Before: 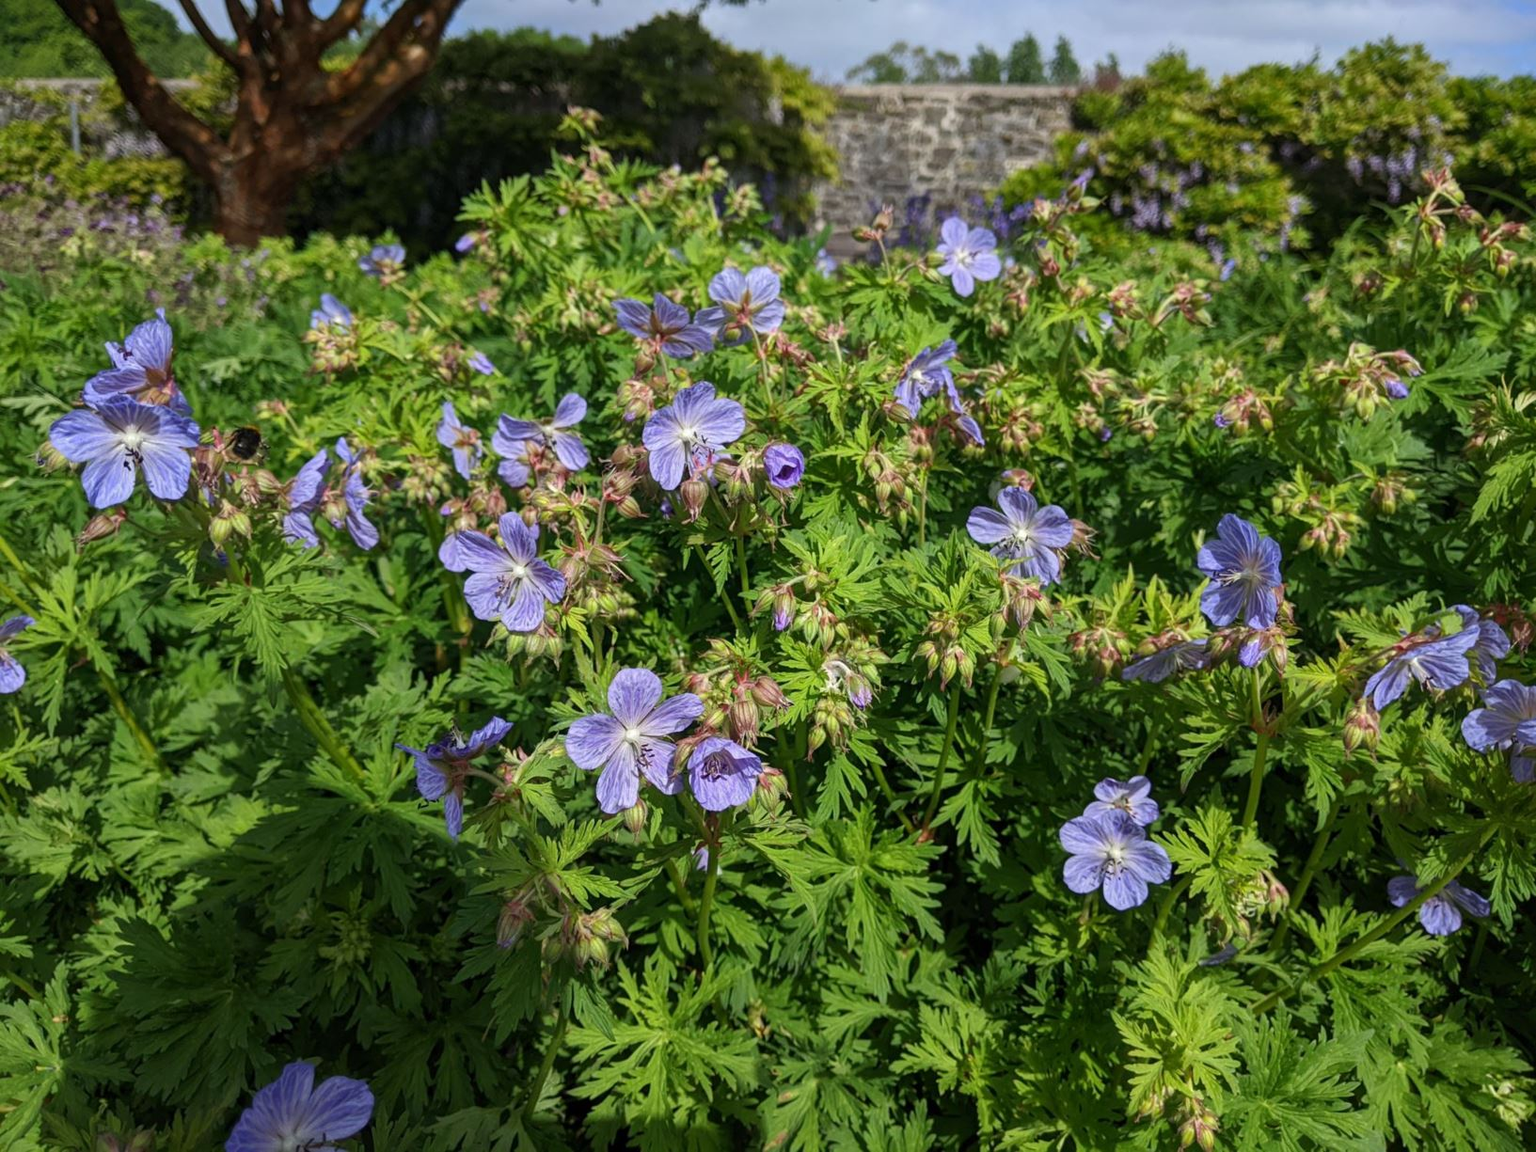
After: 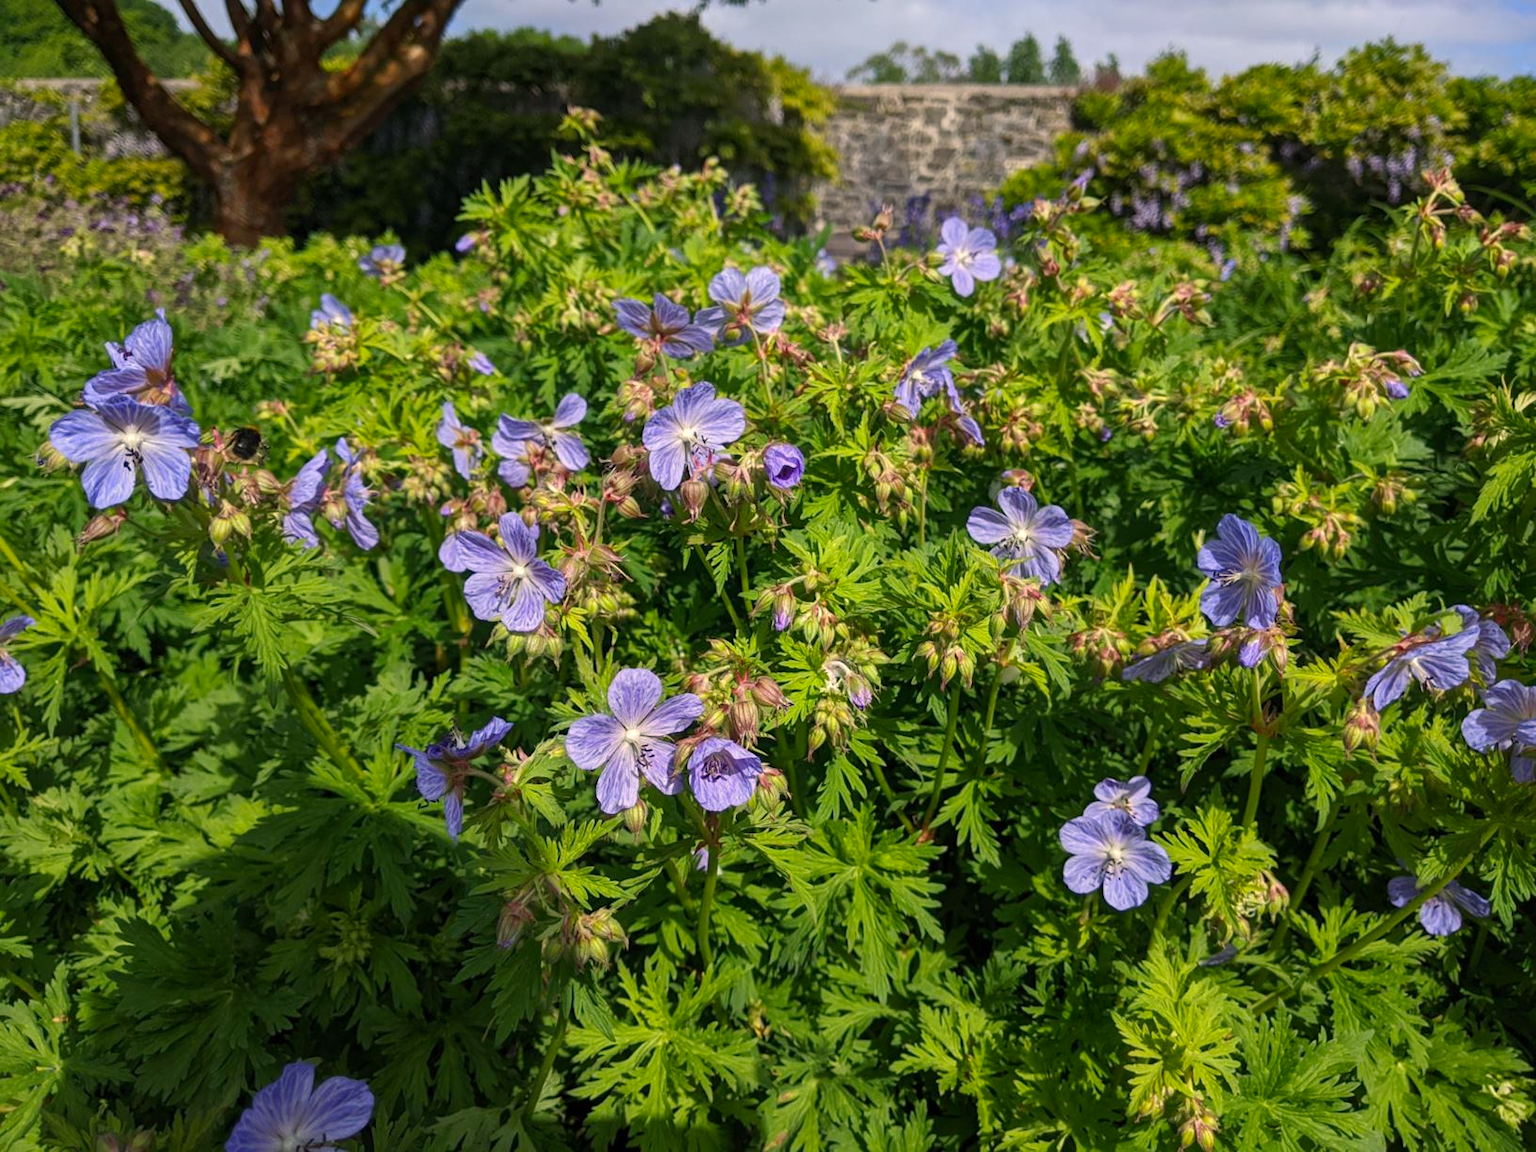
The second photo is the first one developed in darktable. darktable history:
color balance rgb: highlights gain › chroma 3.064%, highlights gain › hue 60.15°, perceptual saturation grading › global saturation 9.944%, perceptual brilliance grading › global brilliance 3.473%
exposure: compensate highlight preservation false
